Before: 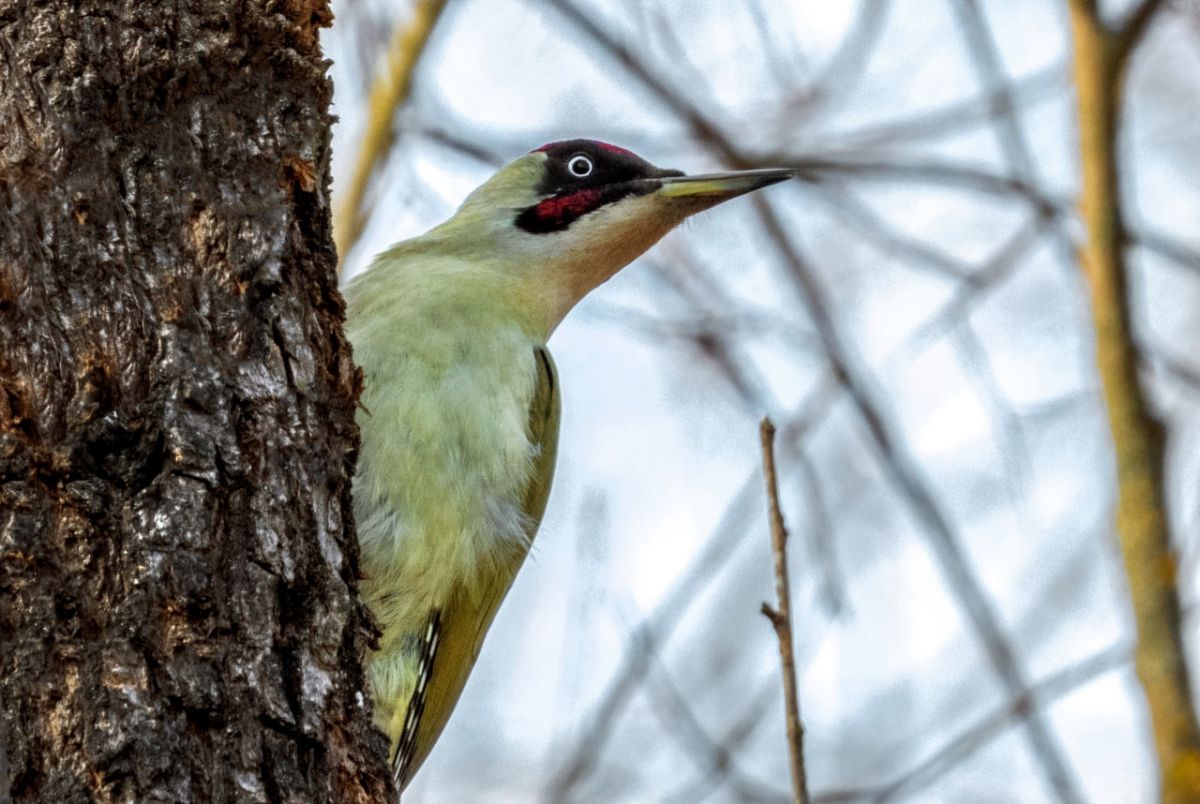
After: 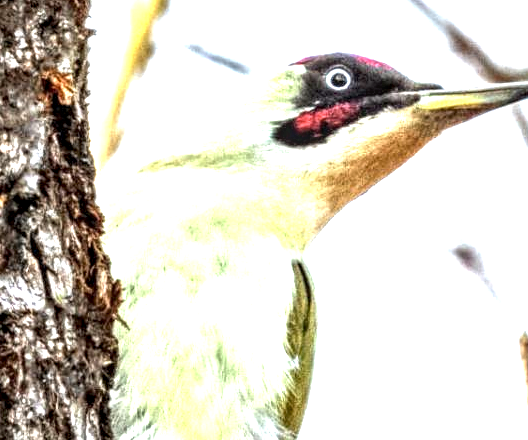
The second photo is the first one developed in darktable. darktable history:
local contrast: highlights 19%, detail 186%
exposure: black level correction 0, exposure 2.088 EV, compensate exposure bias true, compensate highlight preservation false
crop: left 20.248%, top 10.86%, right 35.675%, bottom 34.321%
levels: mode automatic
